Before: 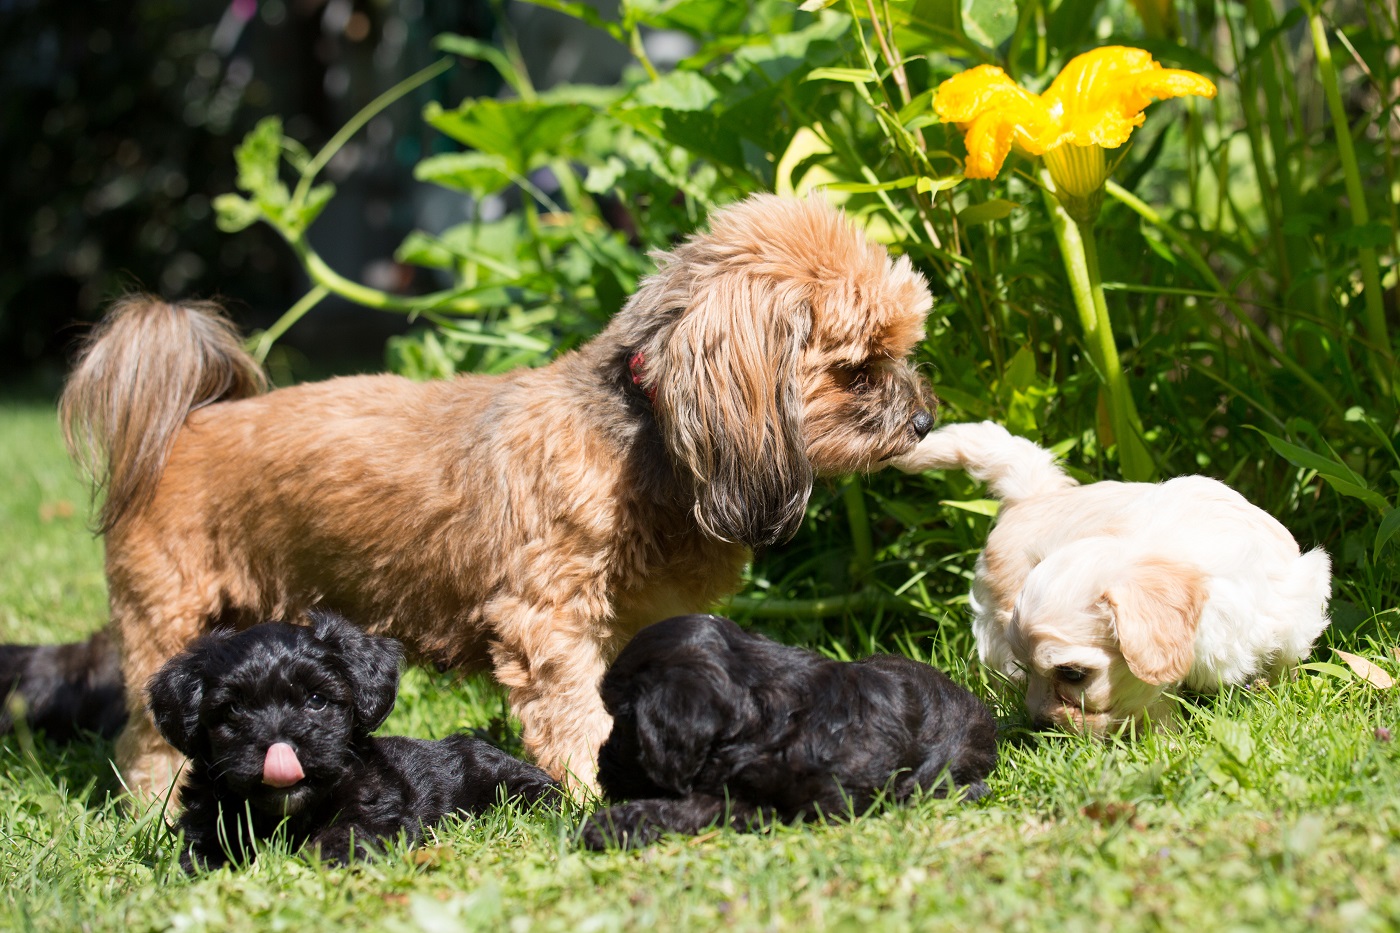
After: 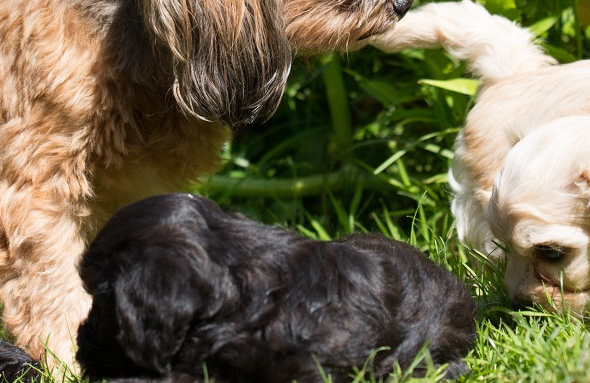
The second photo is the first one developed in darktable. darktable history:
shadows and highlights: shadows 24.5, highlights -78.15, soften with gaussian
crop: left 37.221%, top 45.169%, right 20.63%, bottom 13.777%
